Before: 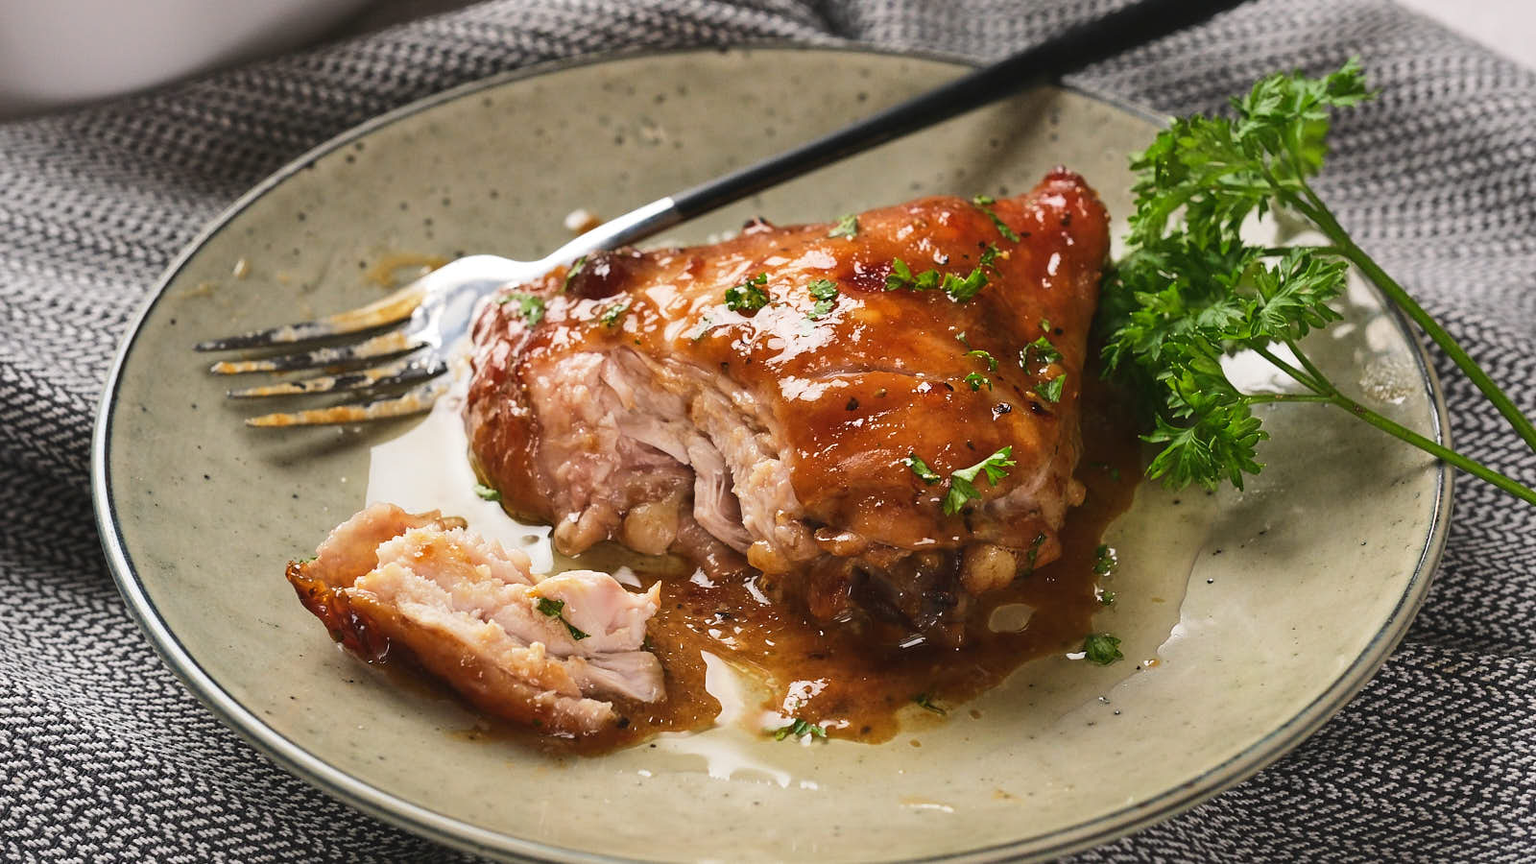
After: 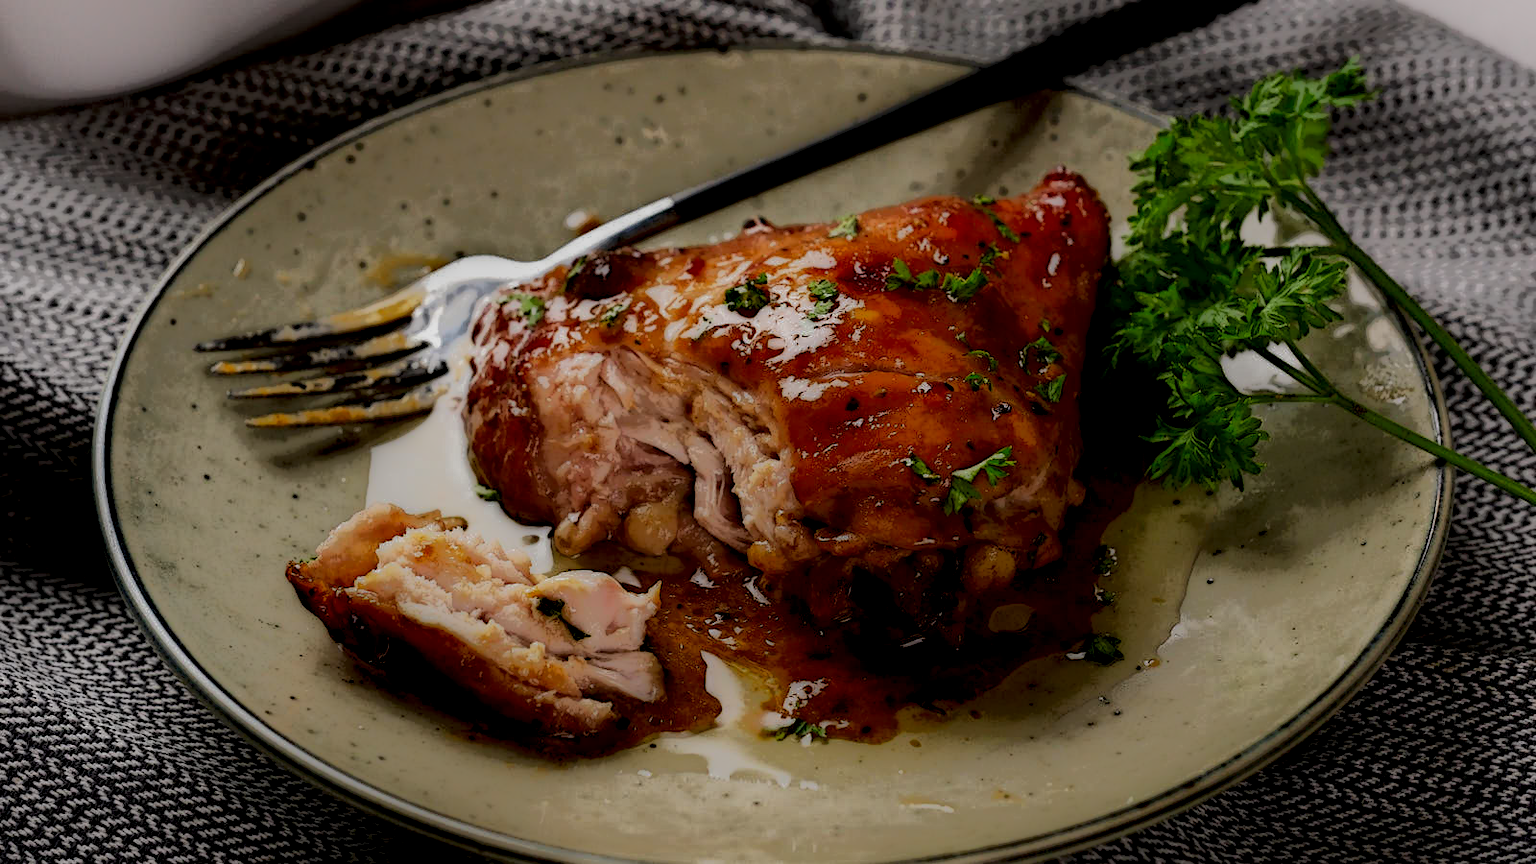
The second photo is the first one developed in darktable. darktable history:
local contrast: highlights 2%, shadows 206%, detail 164%, midtone range 0.008
